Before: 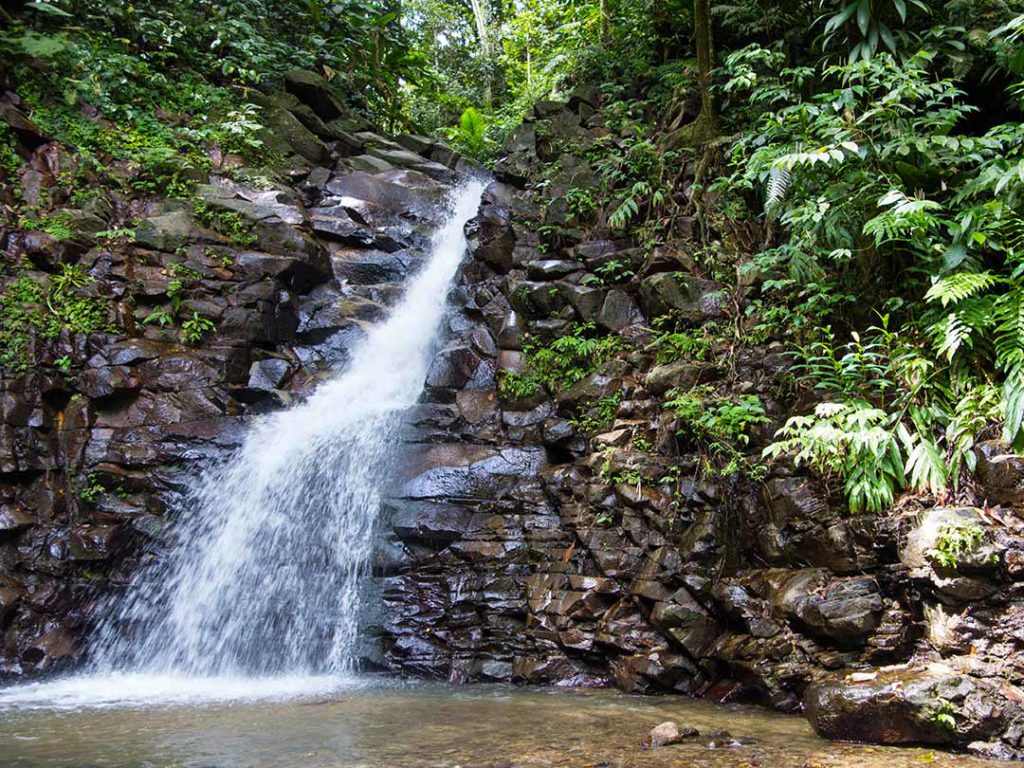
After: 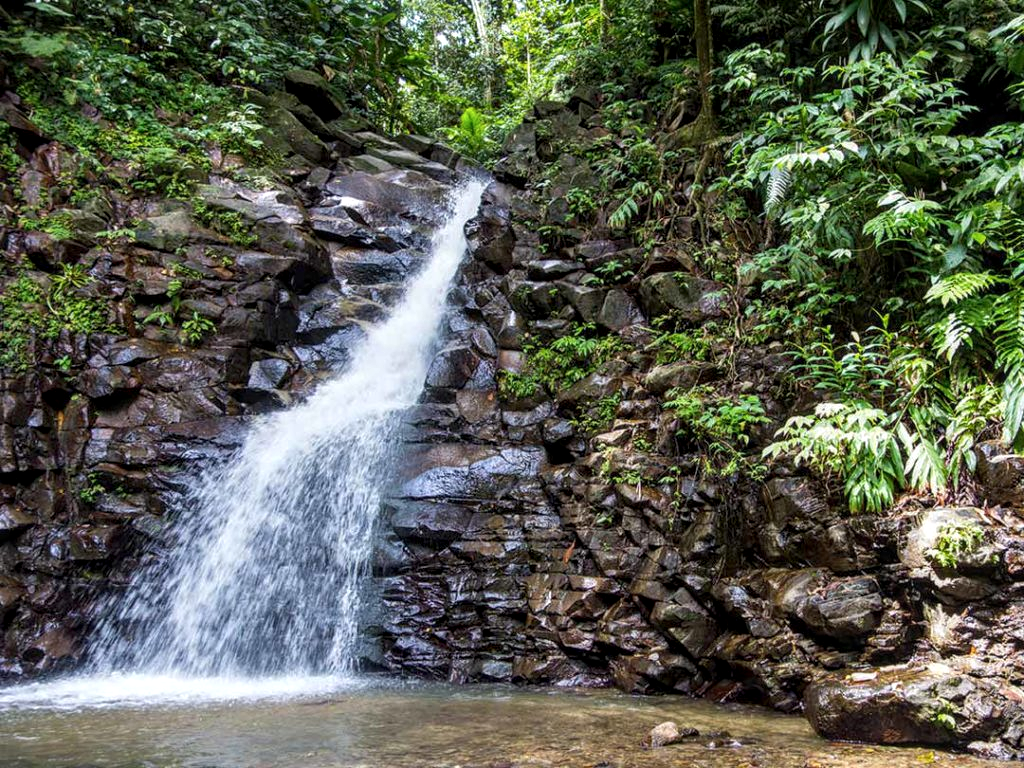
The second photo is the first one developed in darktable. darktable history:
tone equalizer: edges refinement/feathering 500, mask exposure compensation -1.57 EV, preserve details guided filter
local contrast: detail 130%
